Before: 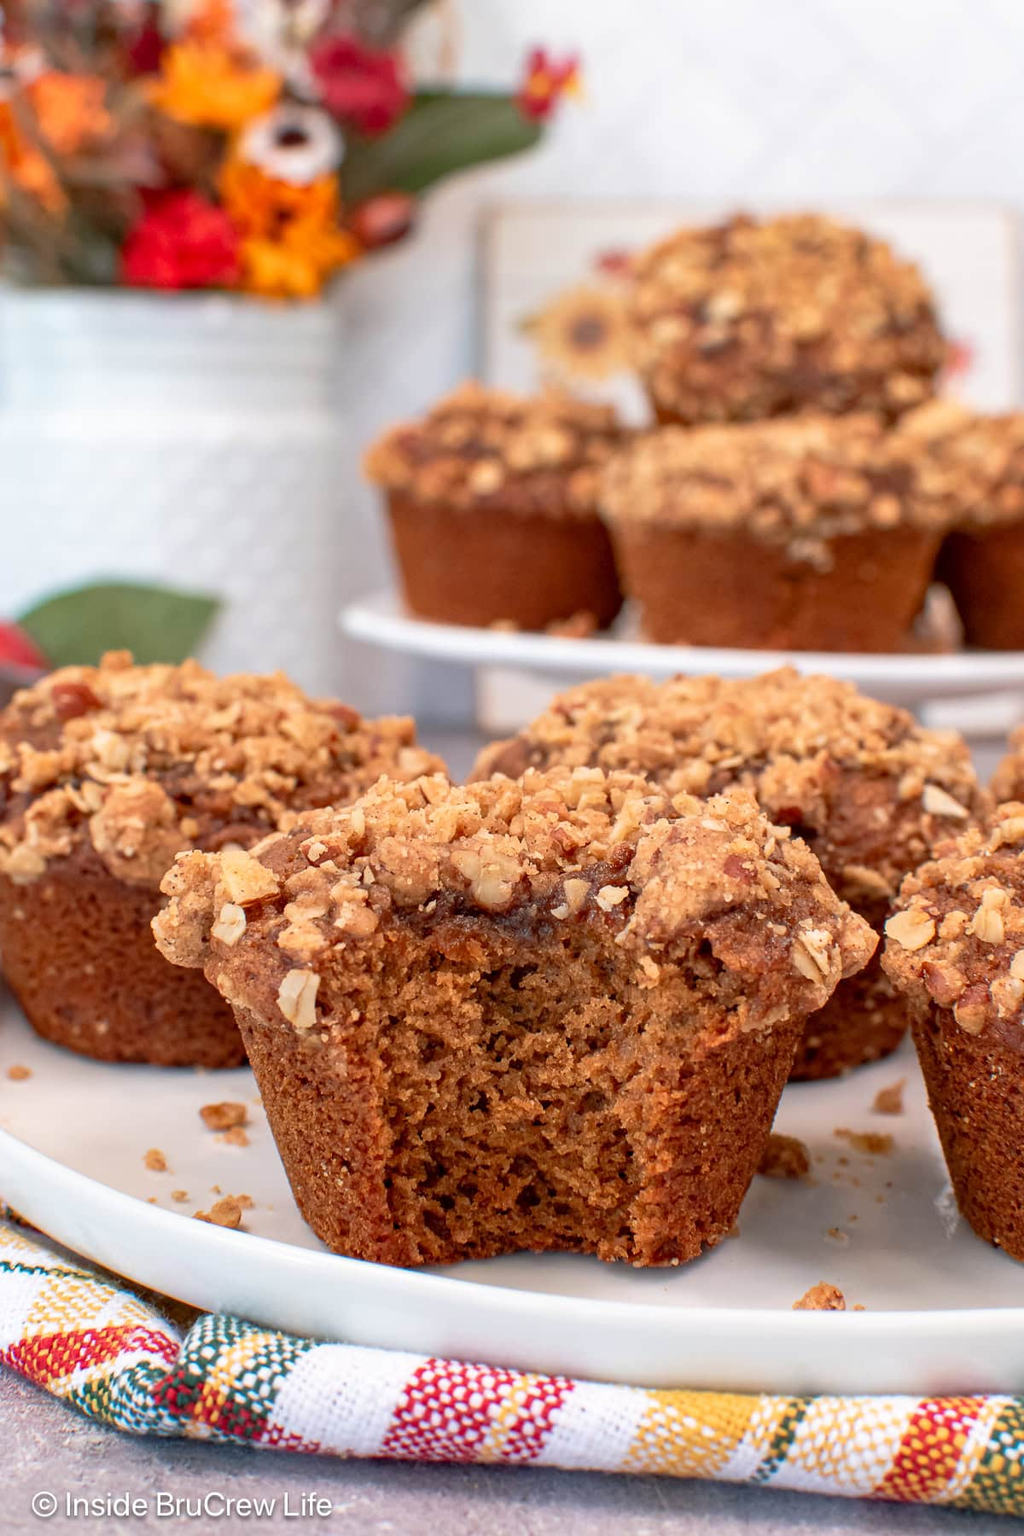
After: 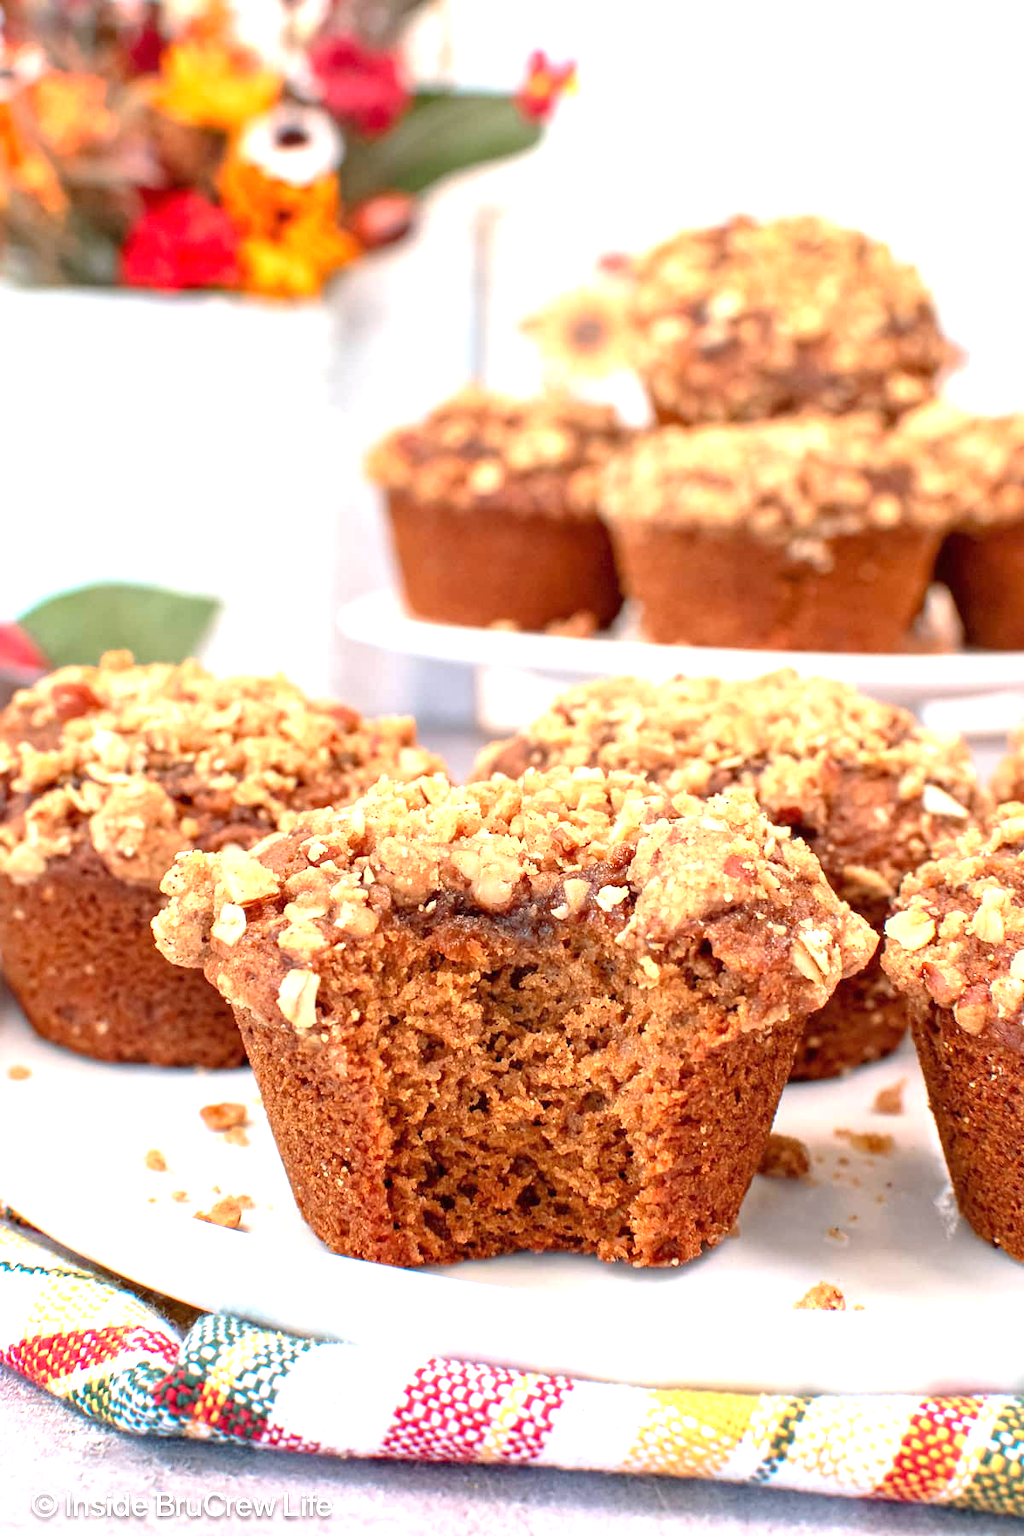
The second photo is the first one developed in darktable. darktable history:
exposure: black level correction 0, exposure 1.096 EV, compensate highlight preservation false
tone equalizer: on, module defaults
